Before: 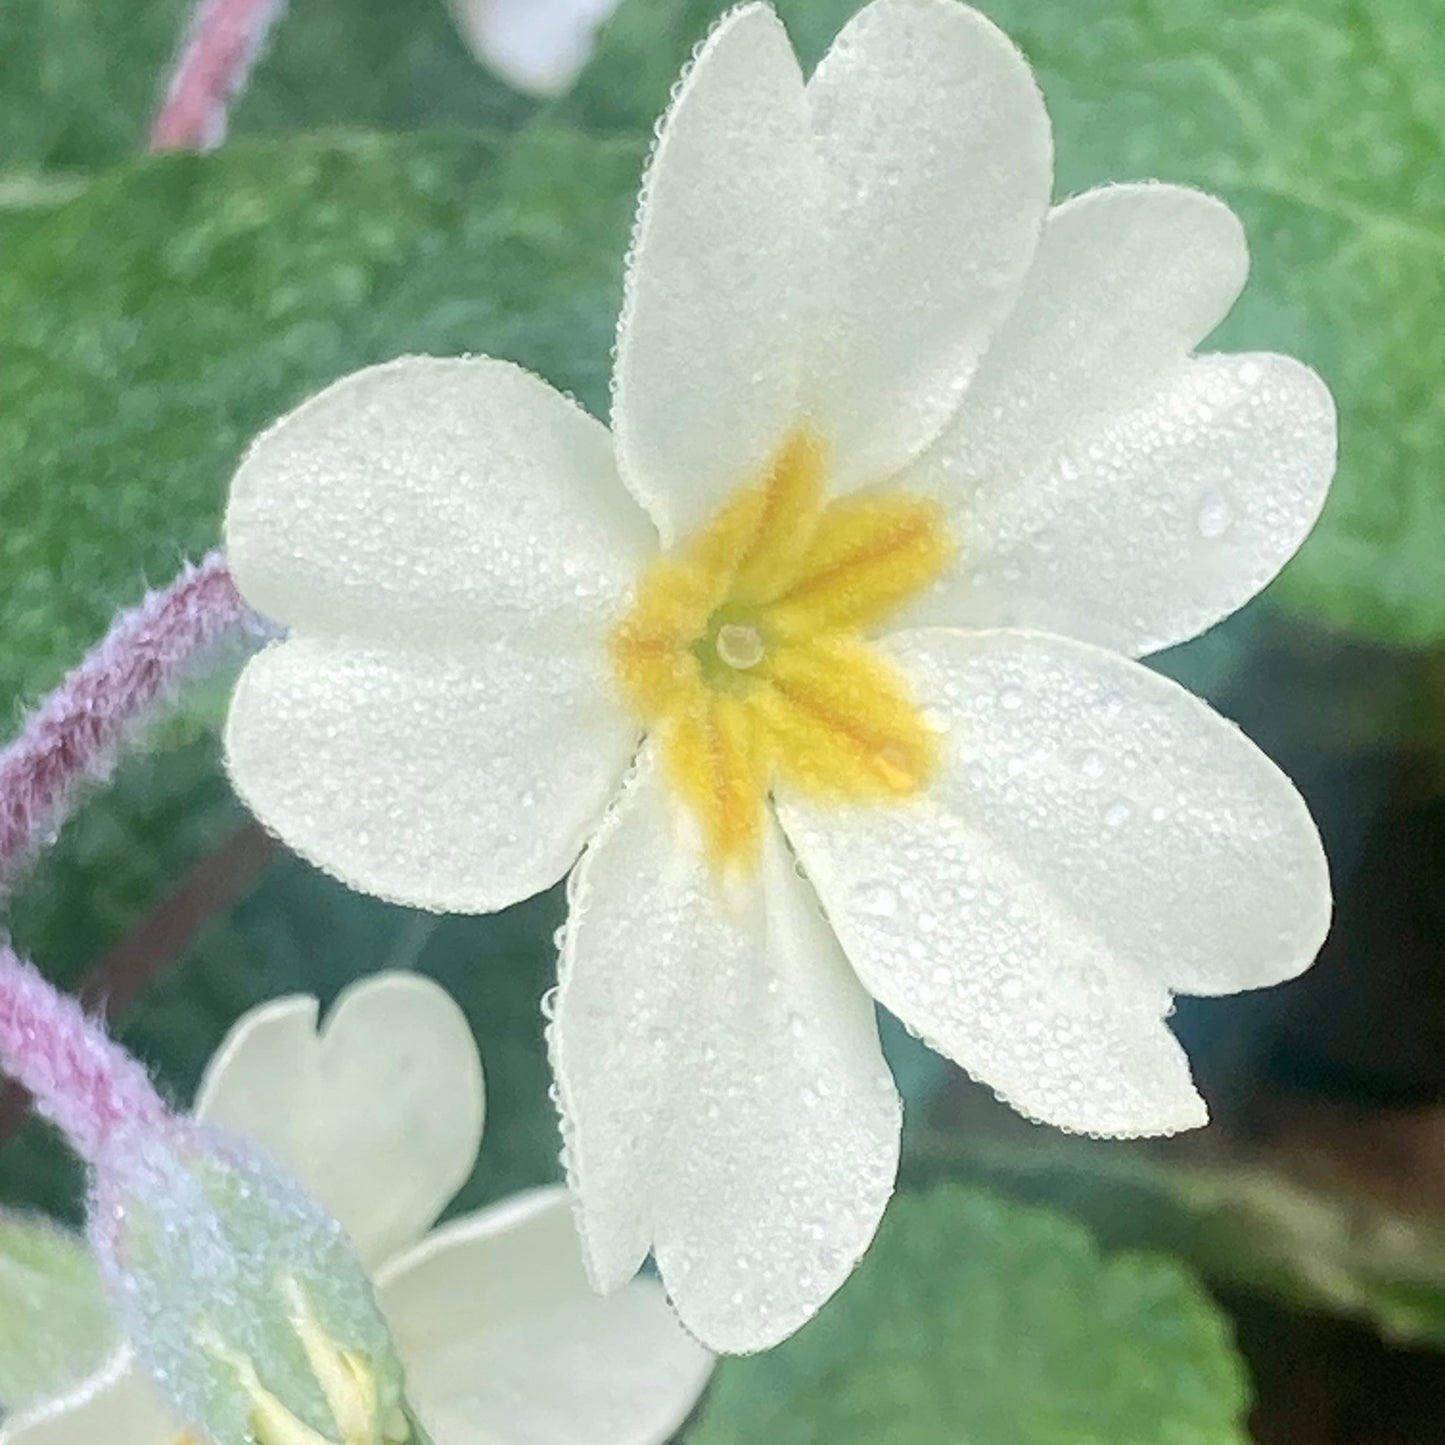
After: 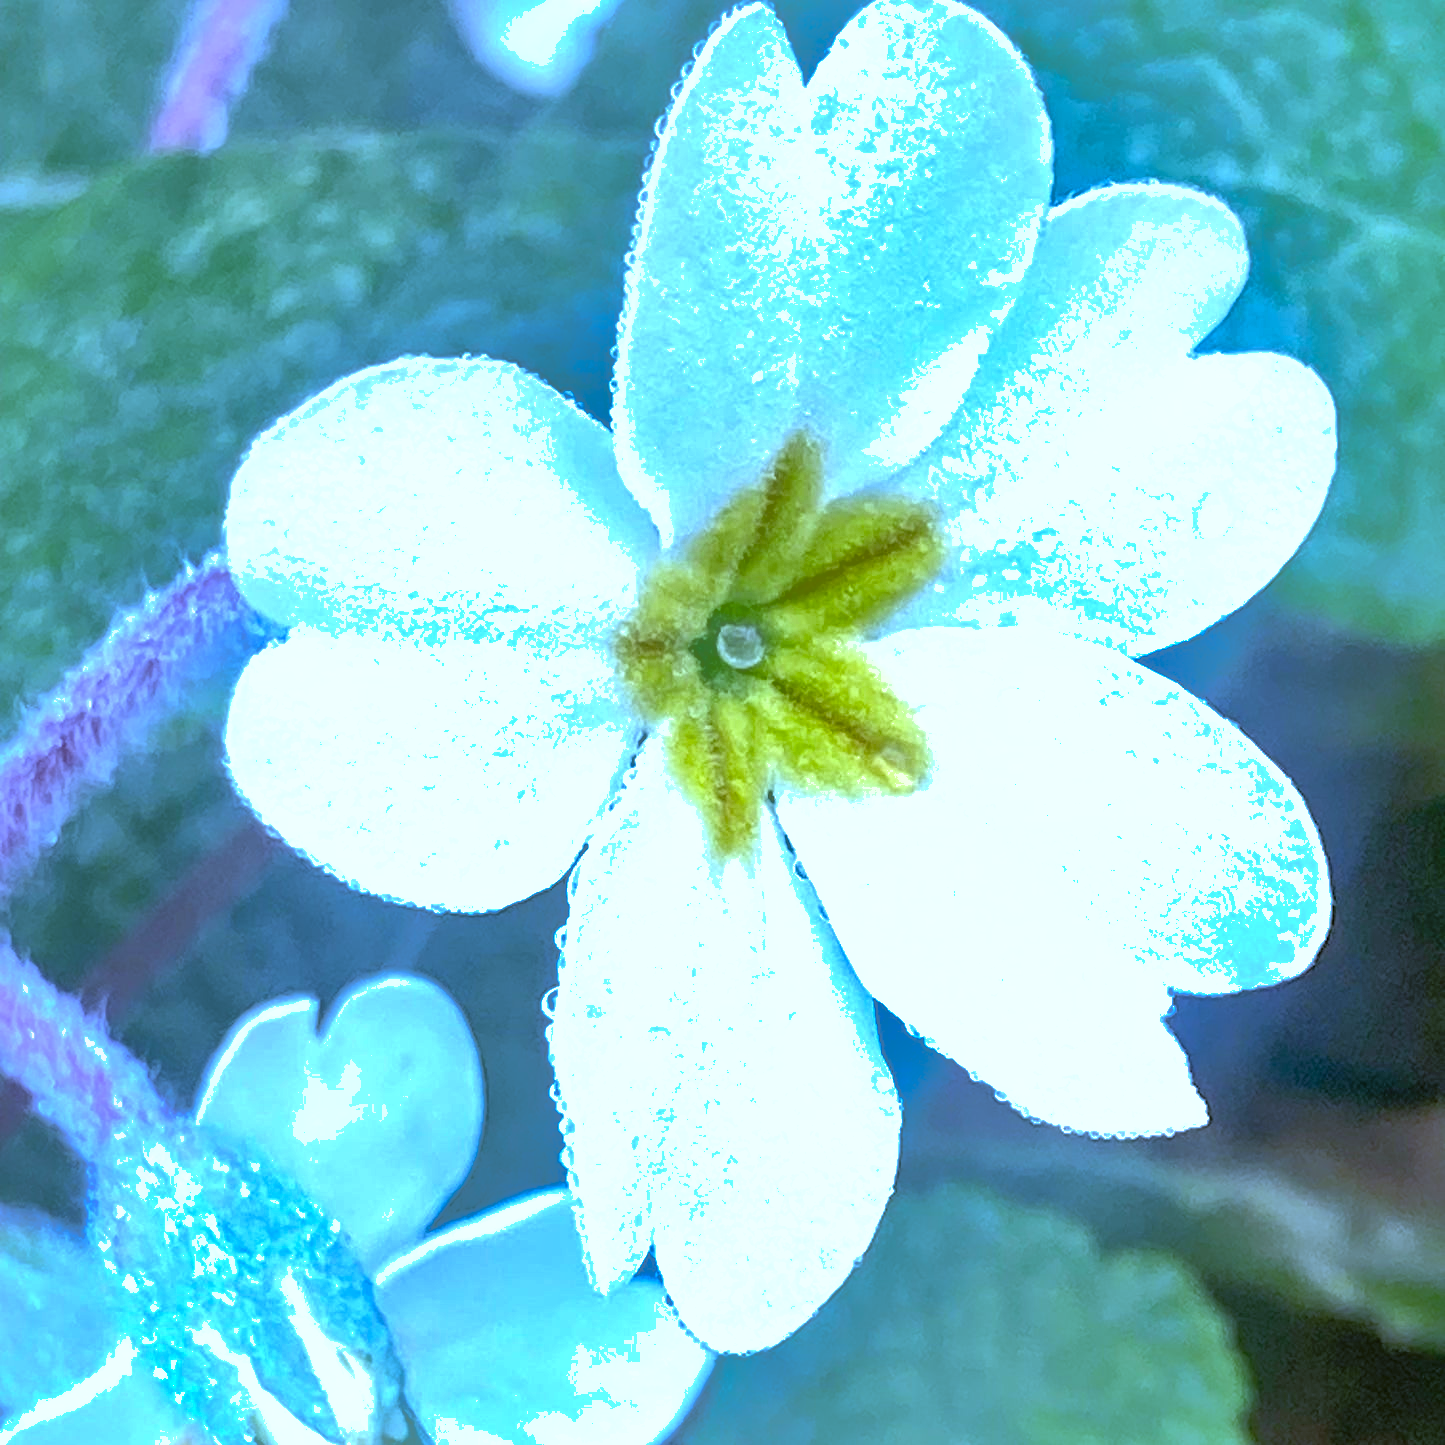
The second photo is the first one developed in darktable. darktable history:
exposure: exposure 0.574 EV, compensate highlight preservation false
white balance: red 0.766, blue 1.537
shadows and highlights: shadows 60, highlights -60
